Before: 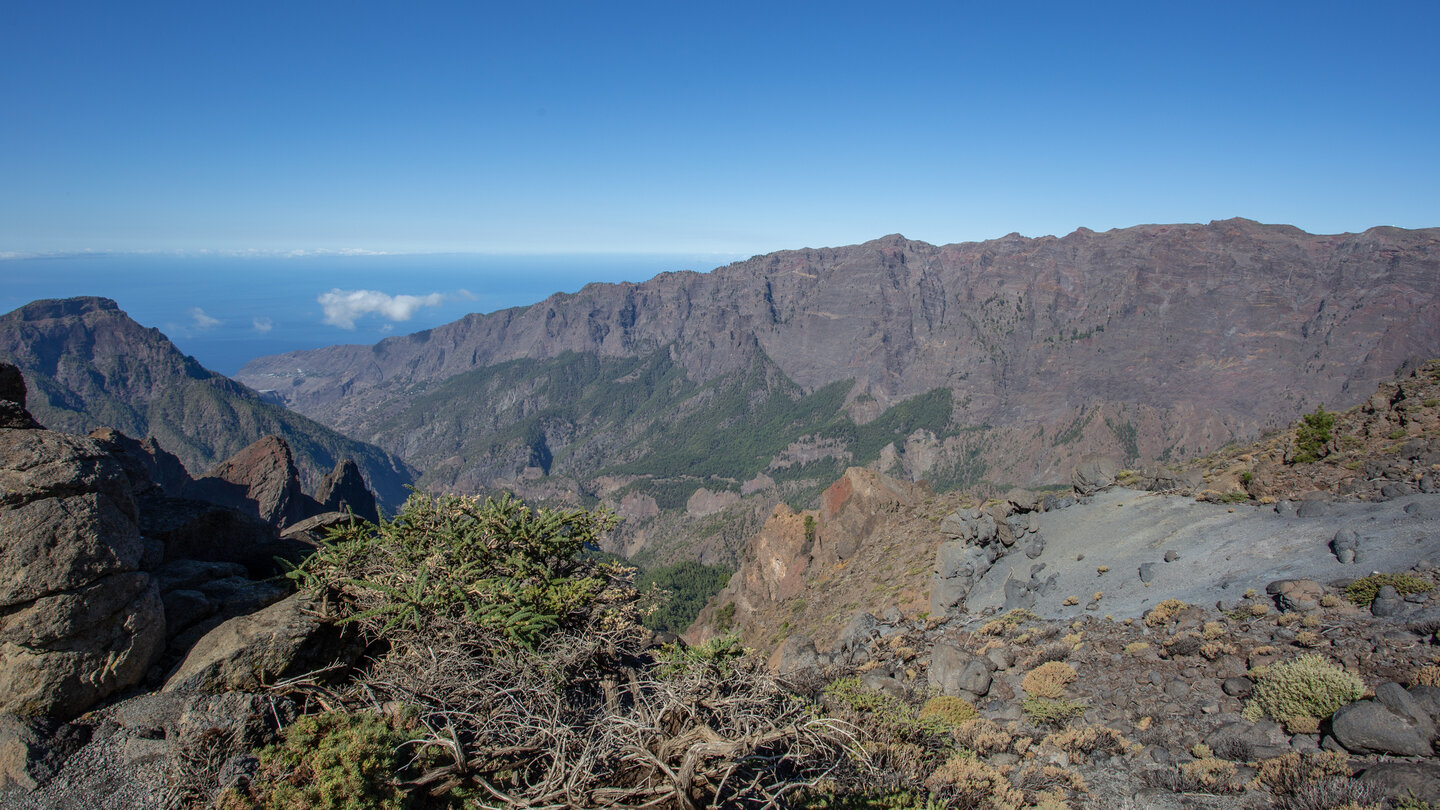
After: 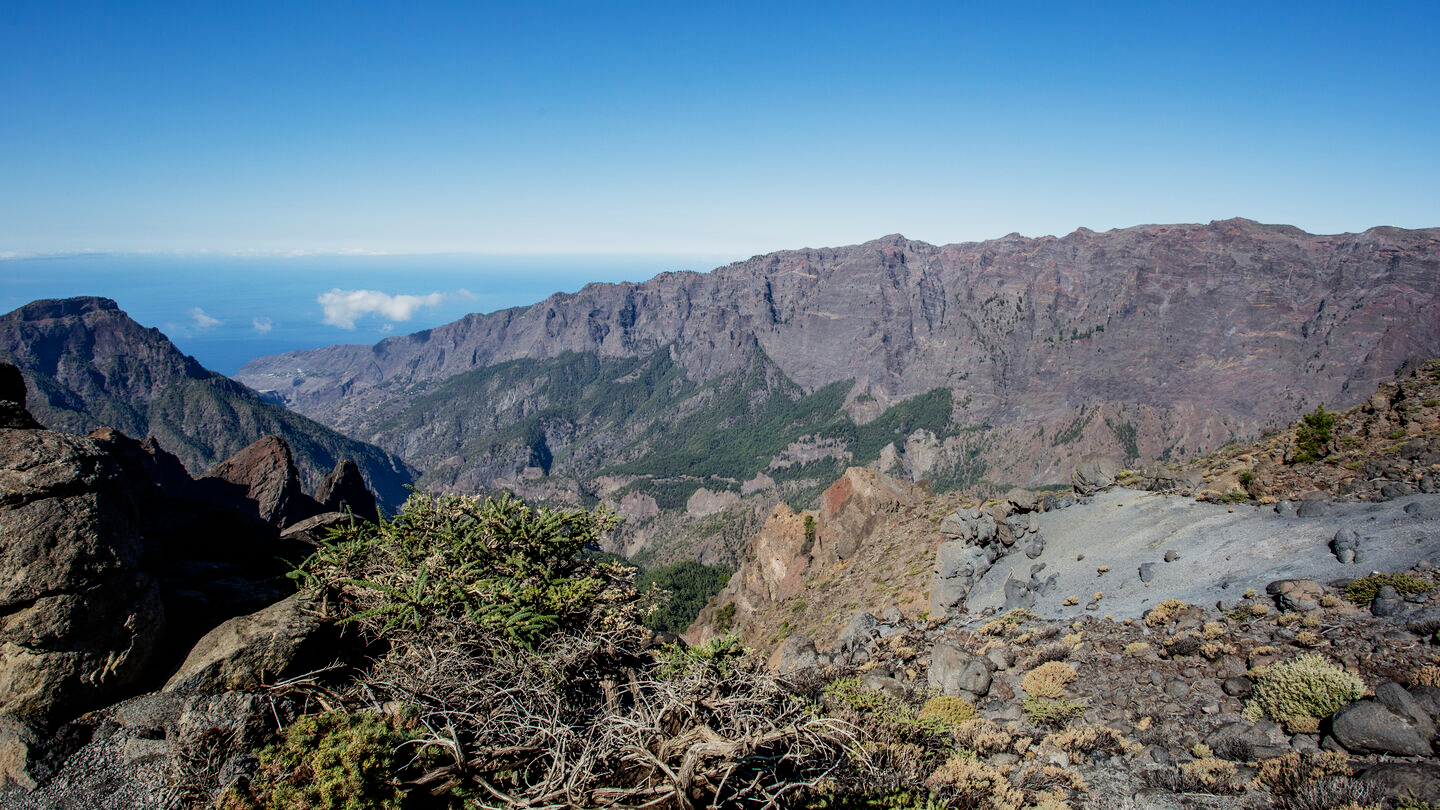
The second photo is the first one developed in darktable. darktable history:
tone equalizer: -8 EV -0.417 EV, -7 EV -0.389 EV, -6 EV -0.333 EV, -5 EV -0.222 EV, -3 EV 0.222 EV, -2 EV 0.333 EV, -1 EV 0.389 EV, +0 EV 0.417 EV, edges refinement/feathering 500, mask exposure compensation -1.57 EV, preserve details no
filmic rgb: black relative exposure -16 EV, white relative exposure 5.31 EV, hardness 5.9, contrast 1.25, preserve chrominance no, color science v5 (2021)
